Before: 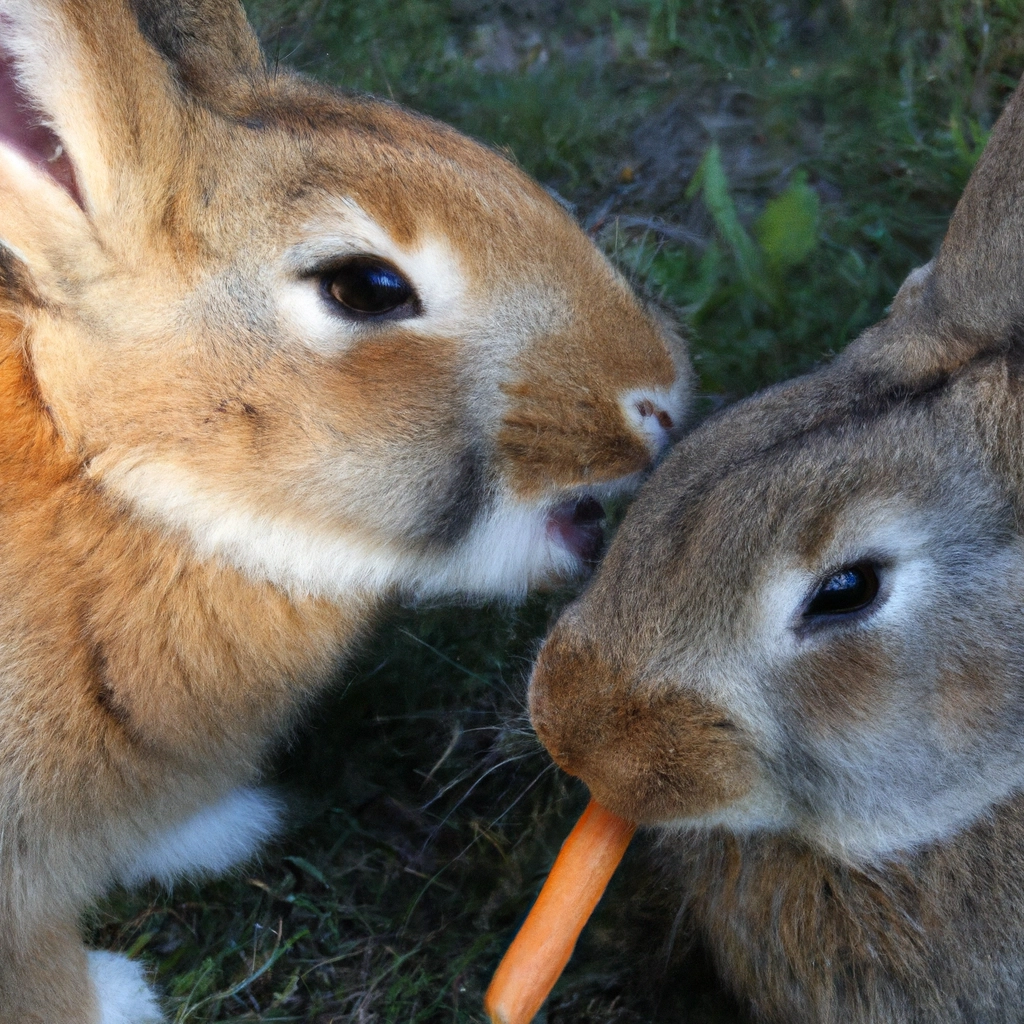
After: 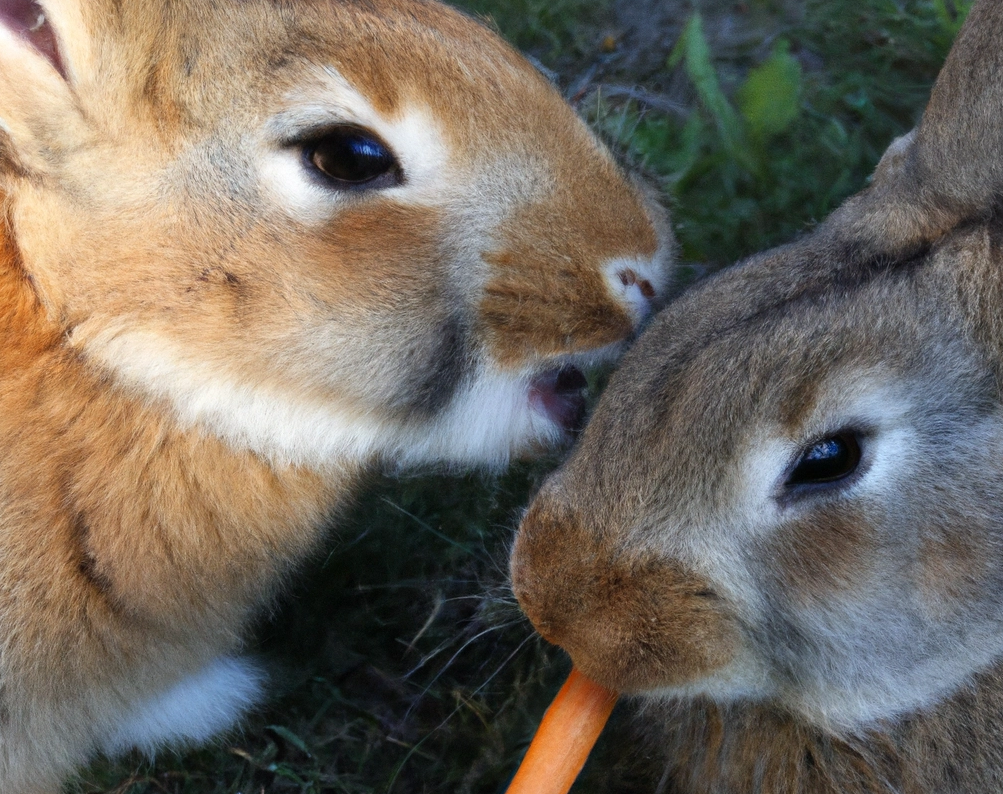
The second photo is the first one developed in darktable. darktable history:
crop and rotate: left 1.834%, top 12.845%, right 0.216%, bottom 9.607%
